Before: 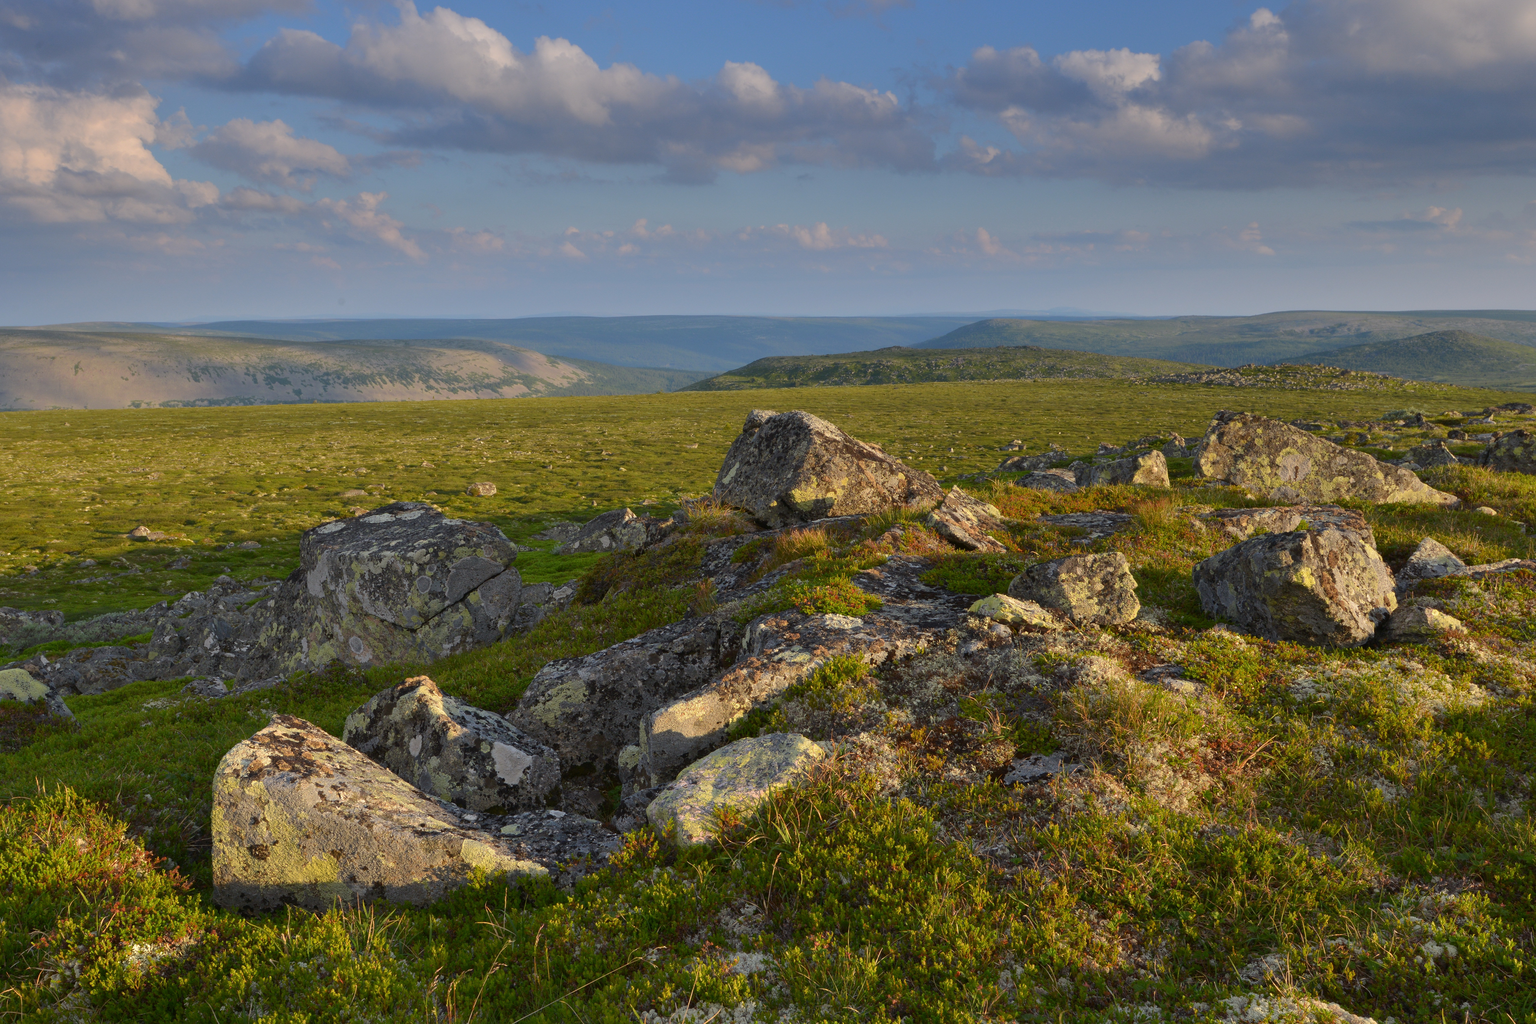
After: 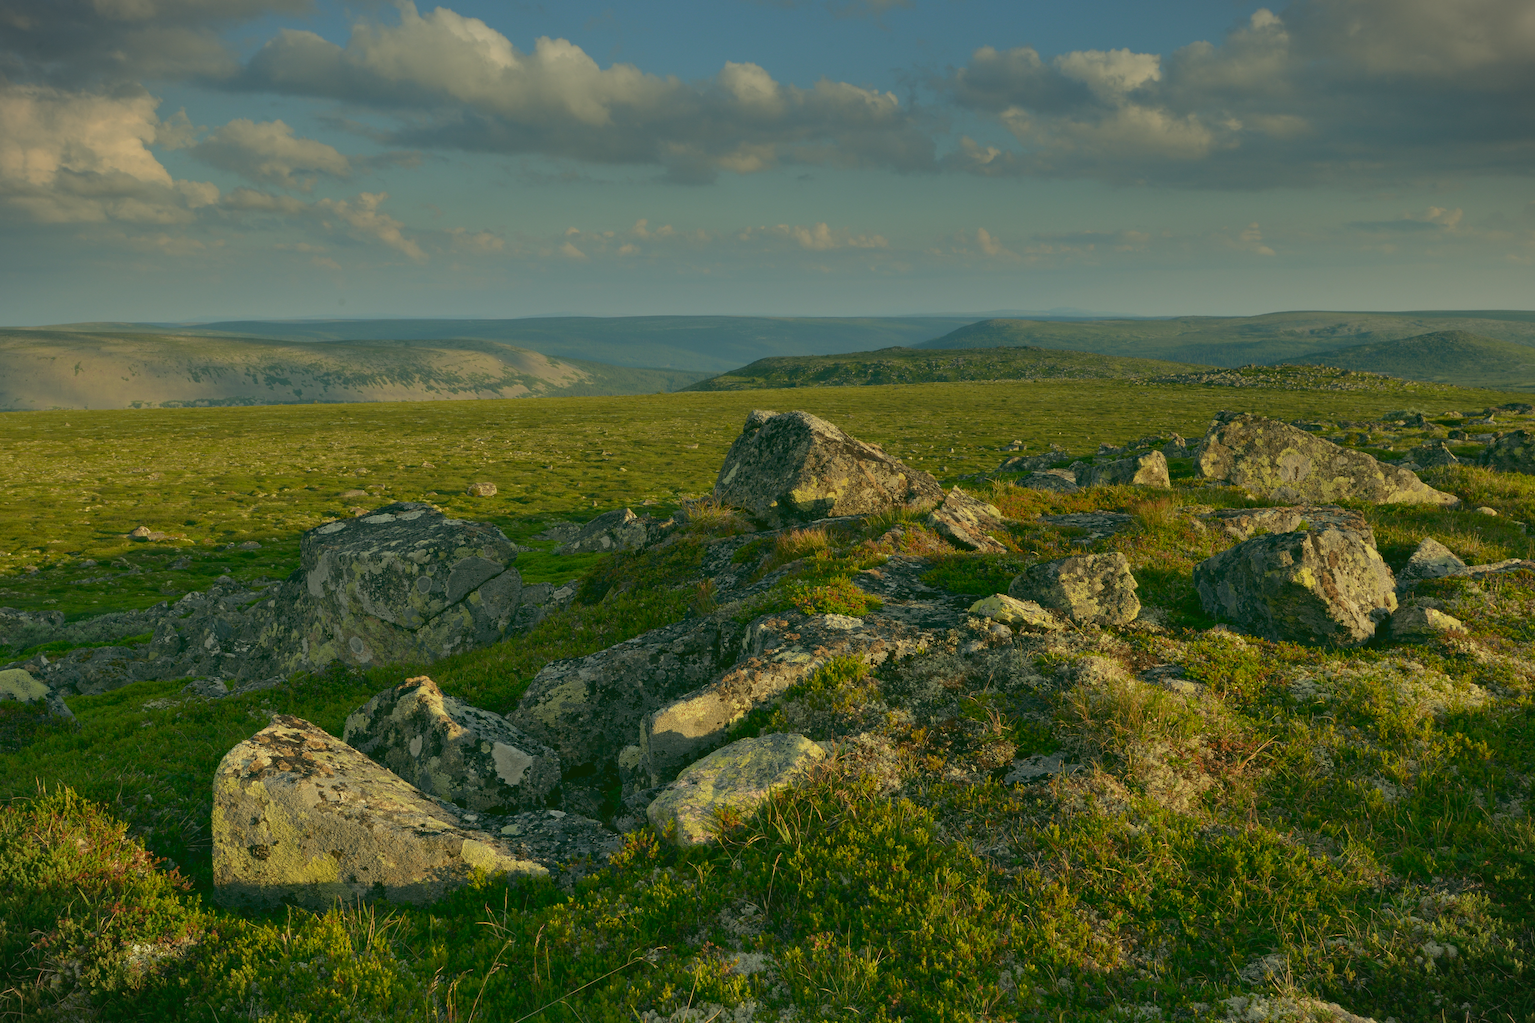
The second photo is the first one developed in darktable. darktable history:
vignetting: fall-off start 100%, brightness -0.406, saturation -0.3, width/height ratio 1.324, dithering 8-bit output, unbound false
rgb curve: curves: ch0 [(0.123, 0.061) (0.995, 0.887)]; ch1 [(0.06, 0.116) (1, 0.906)]; ch2 [(0, 0) (0.824, 0.69) (1, 1)], mode RGB, independent channels, compensate middle gray true
